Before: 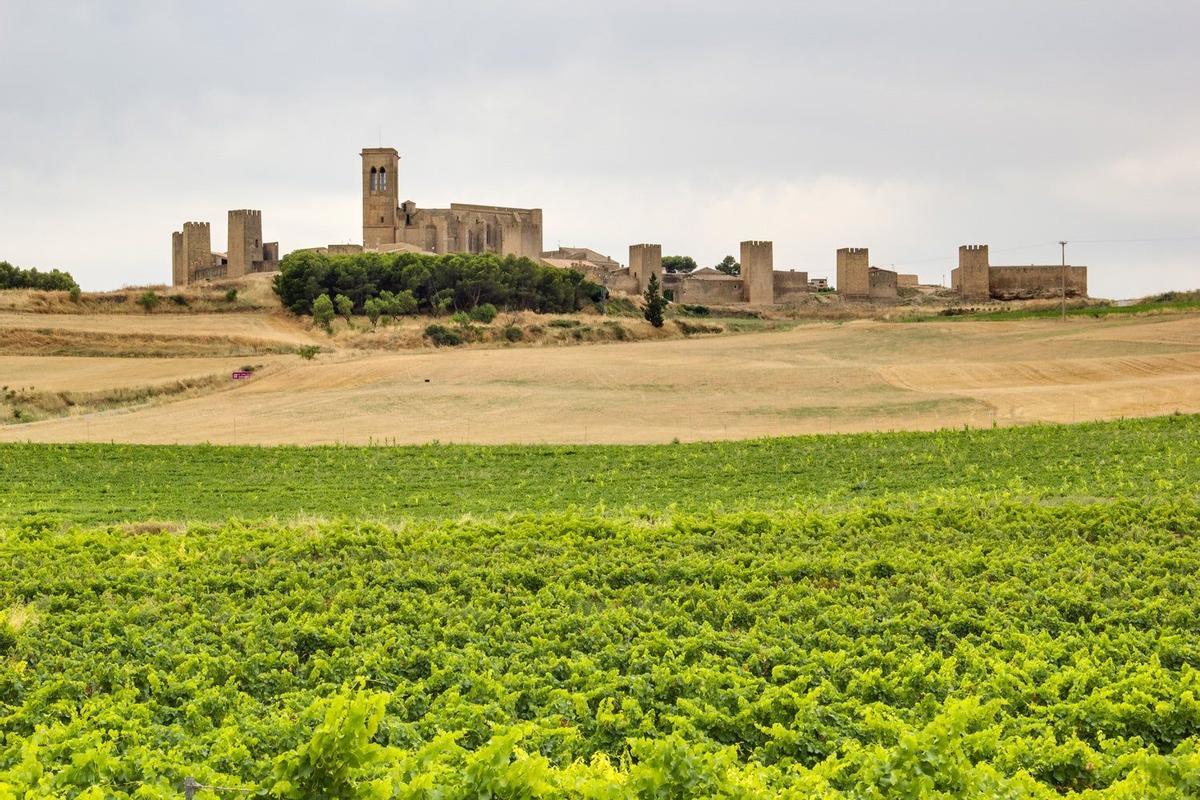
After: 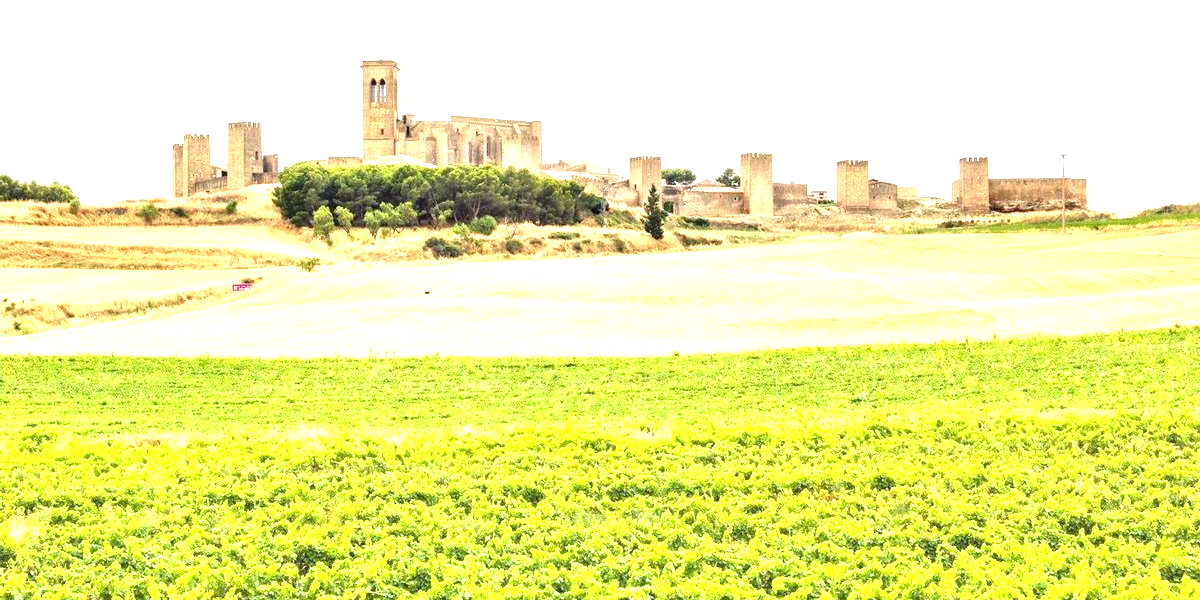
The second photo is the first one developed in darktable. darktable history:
white balance: red 1, blue 1
exposure: exposure 2 EV, compensate highlight preservation false
crop: top 11.038%, bottom 13.962%
